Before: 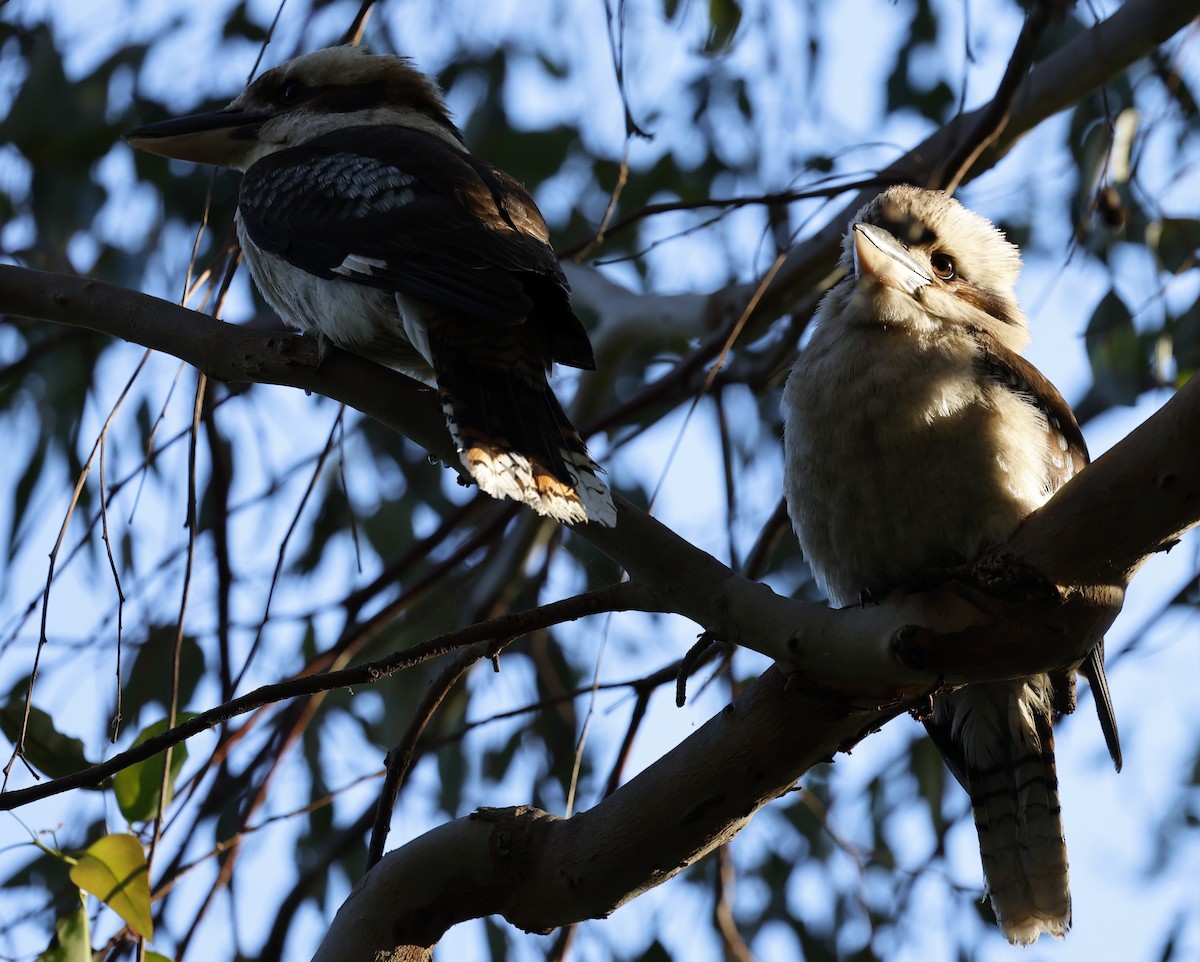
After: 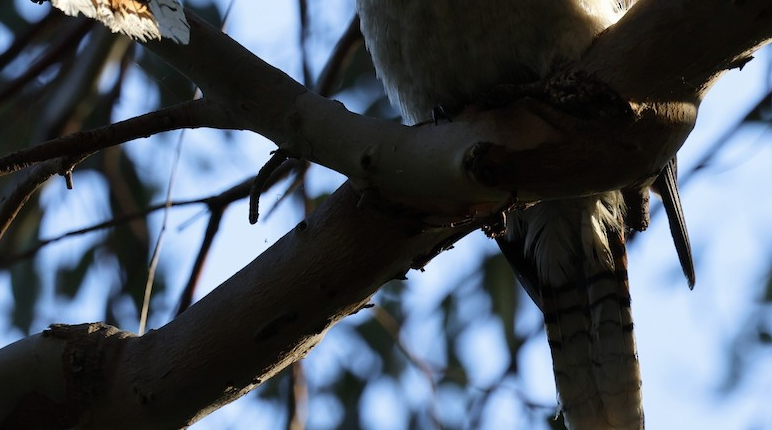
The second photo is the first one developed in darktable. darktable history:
crop and rotate: left 35.659%, top 50.297%, bottom 4.931%
